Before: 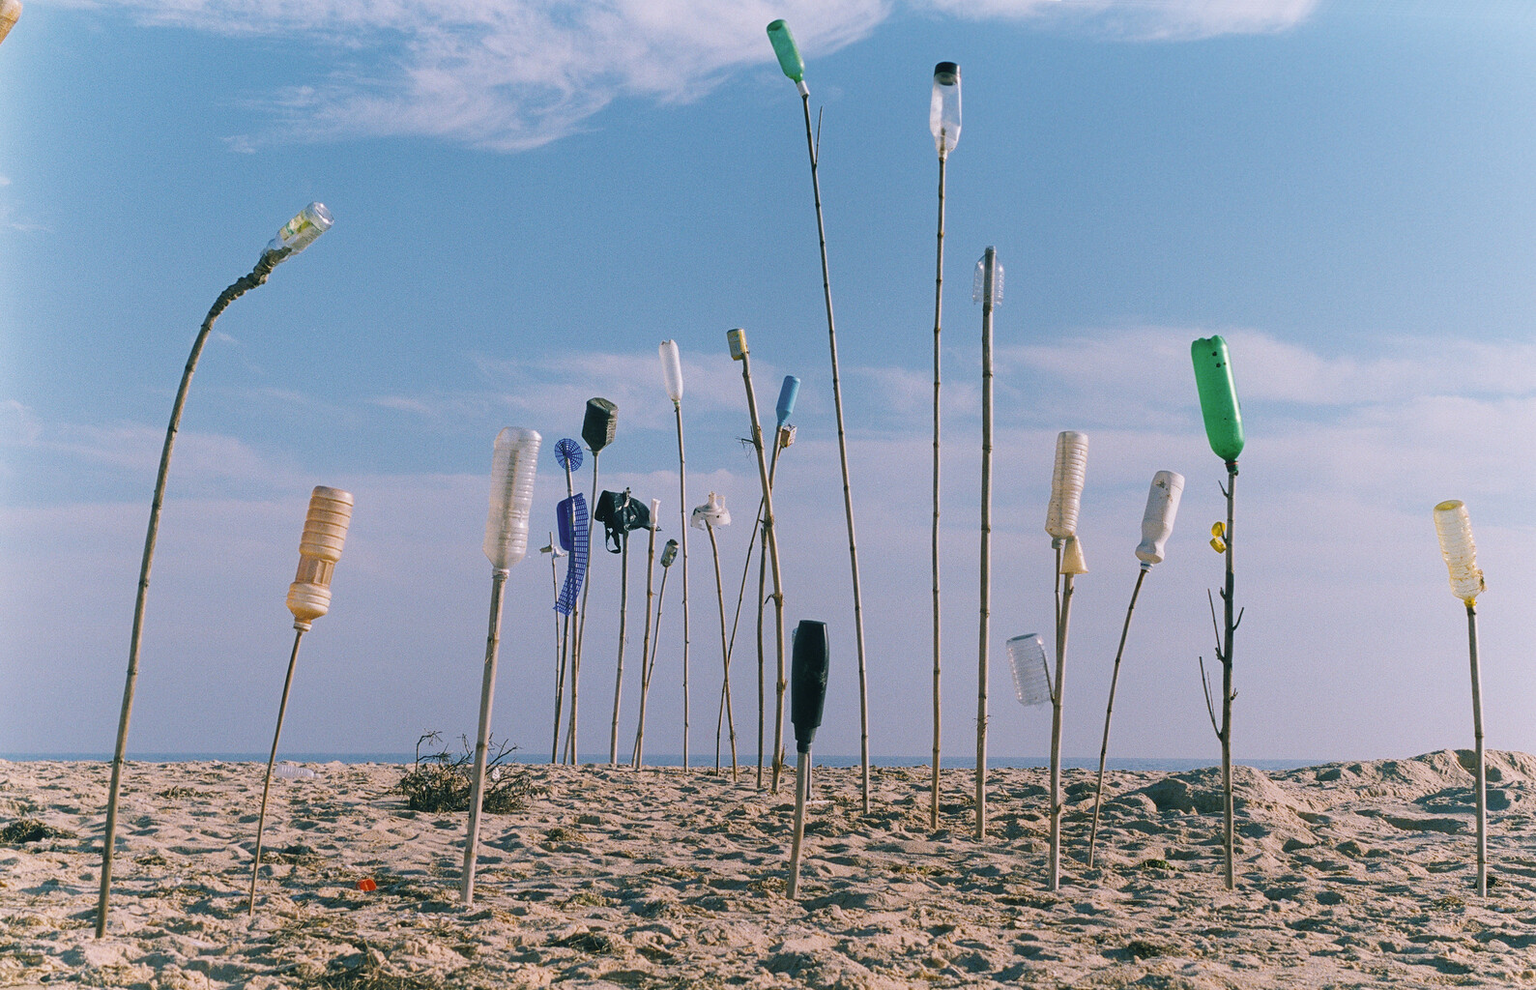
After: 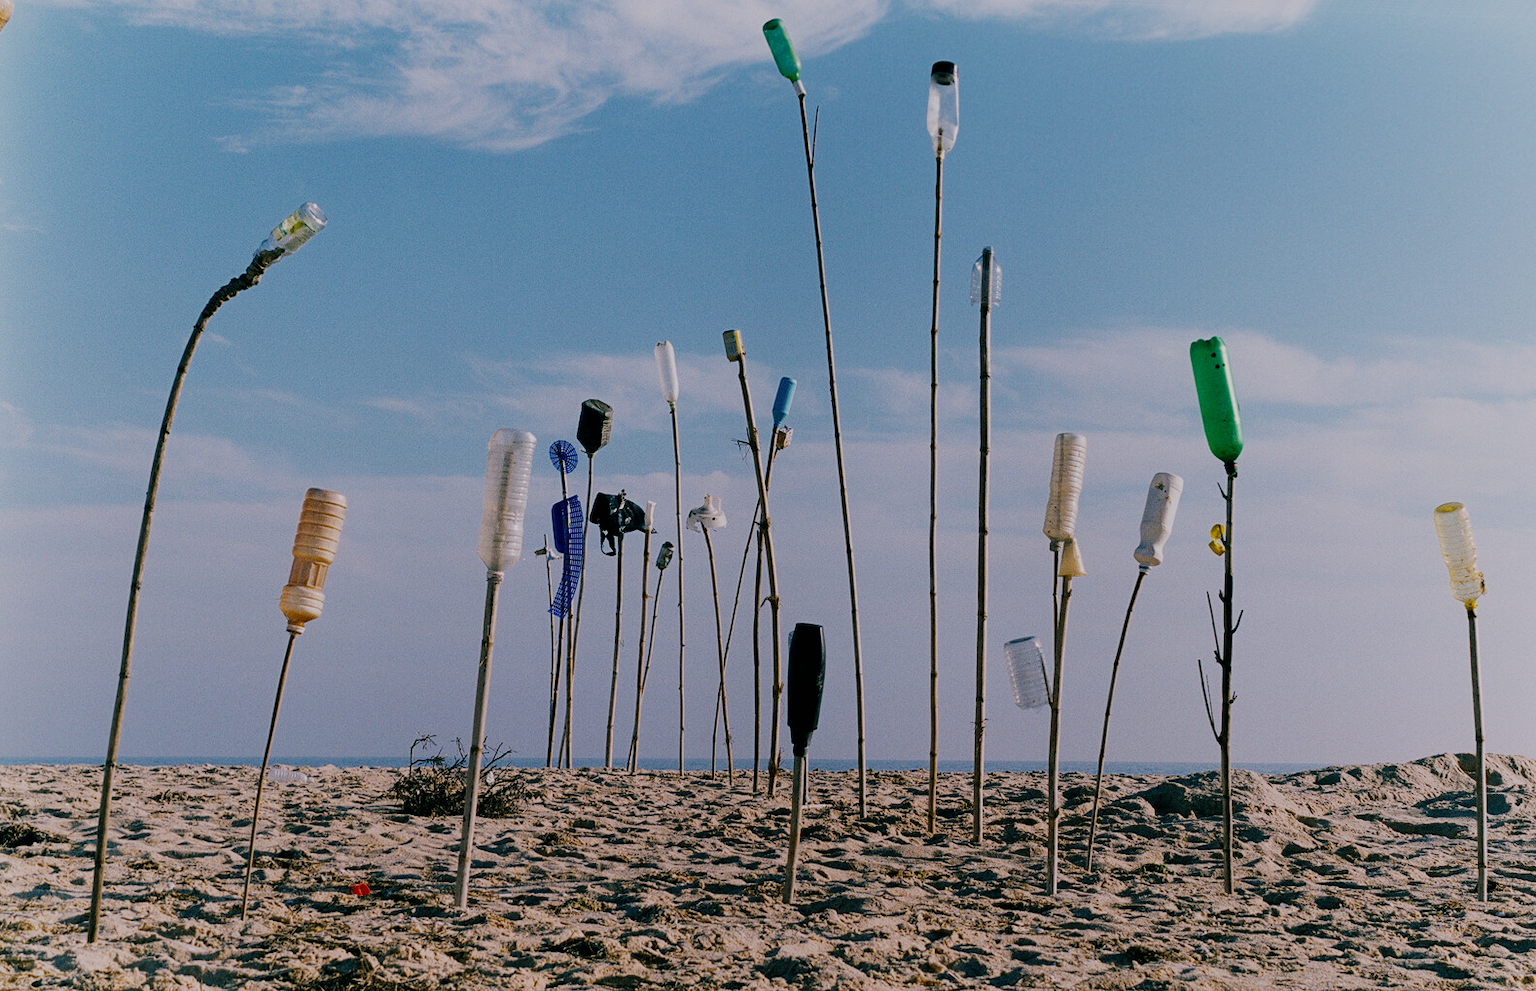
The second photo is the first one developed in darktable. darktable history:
crop and rotate: left 0.614%, top 0.179%, bottom 0.309%
sigmoid: contrast 1.6, skew -0.2, preserve hue 0%, red attenuation 0.1, red rotation 0.035, green attenuation 0.1, green rotation -0.017, blue attenuation 0.15, blue rotation -0.052, base primaries Rec2020
exposure: black level correction 0.011, exposure -0.478 EV, compensate highlight preservation false
